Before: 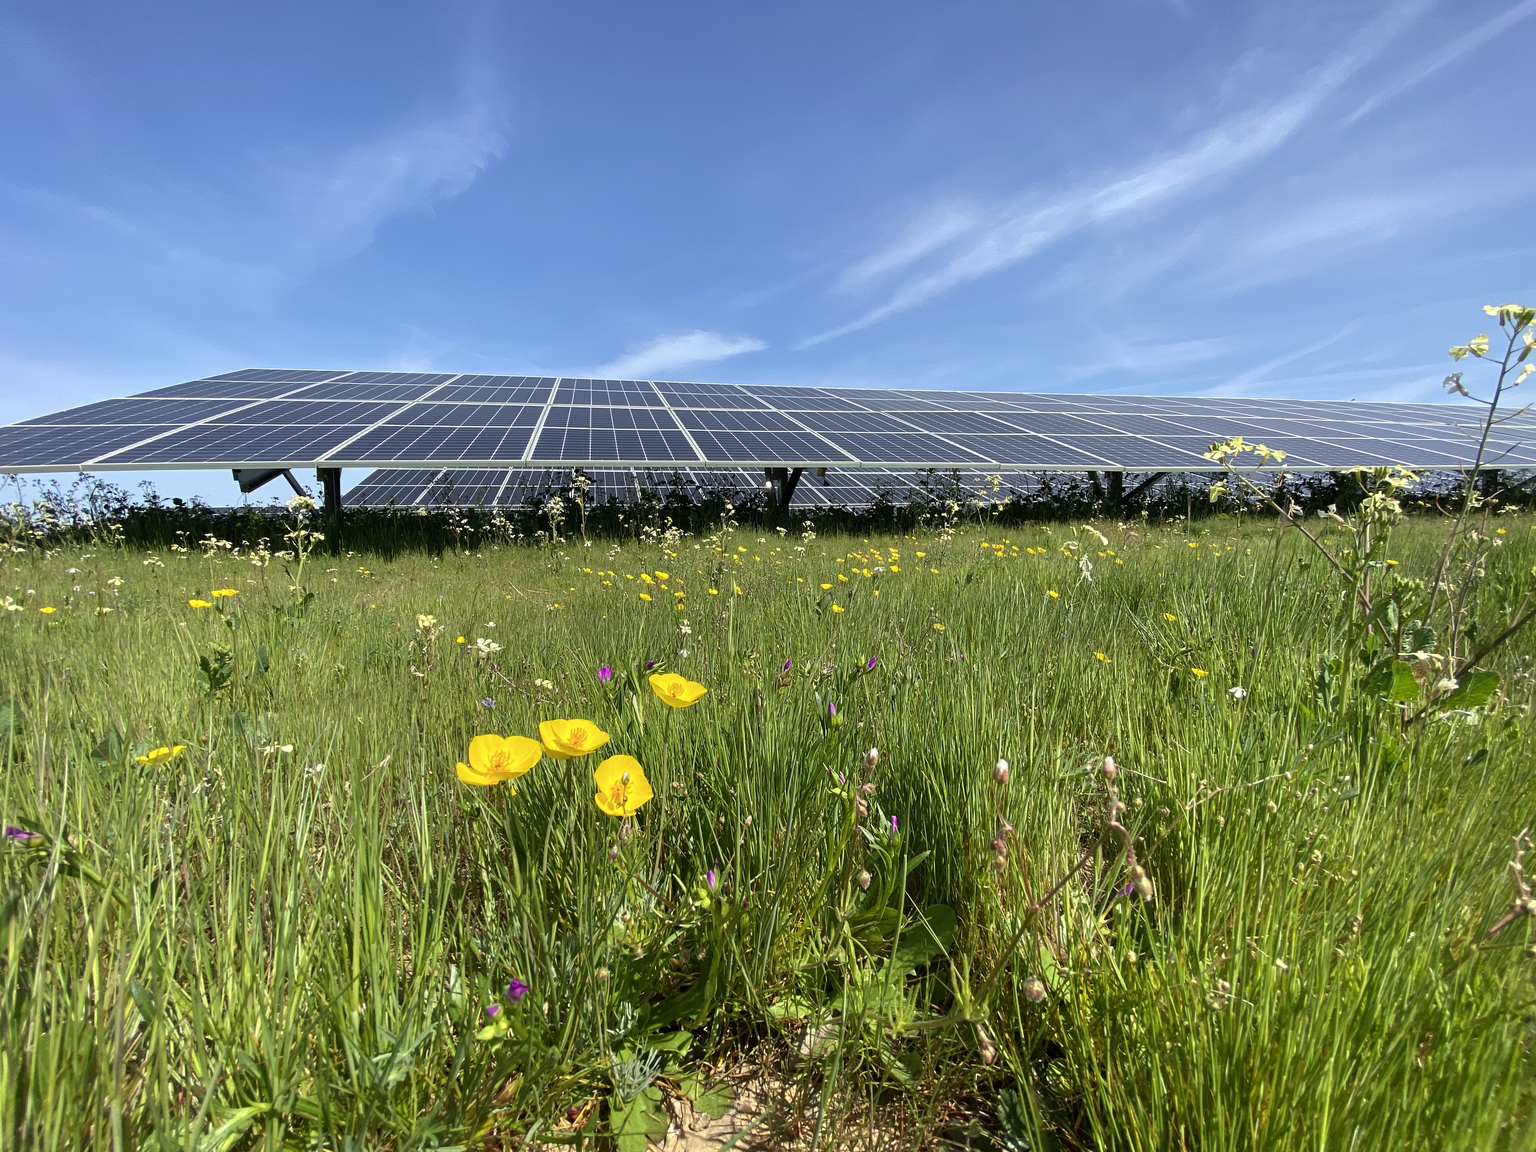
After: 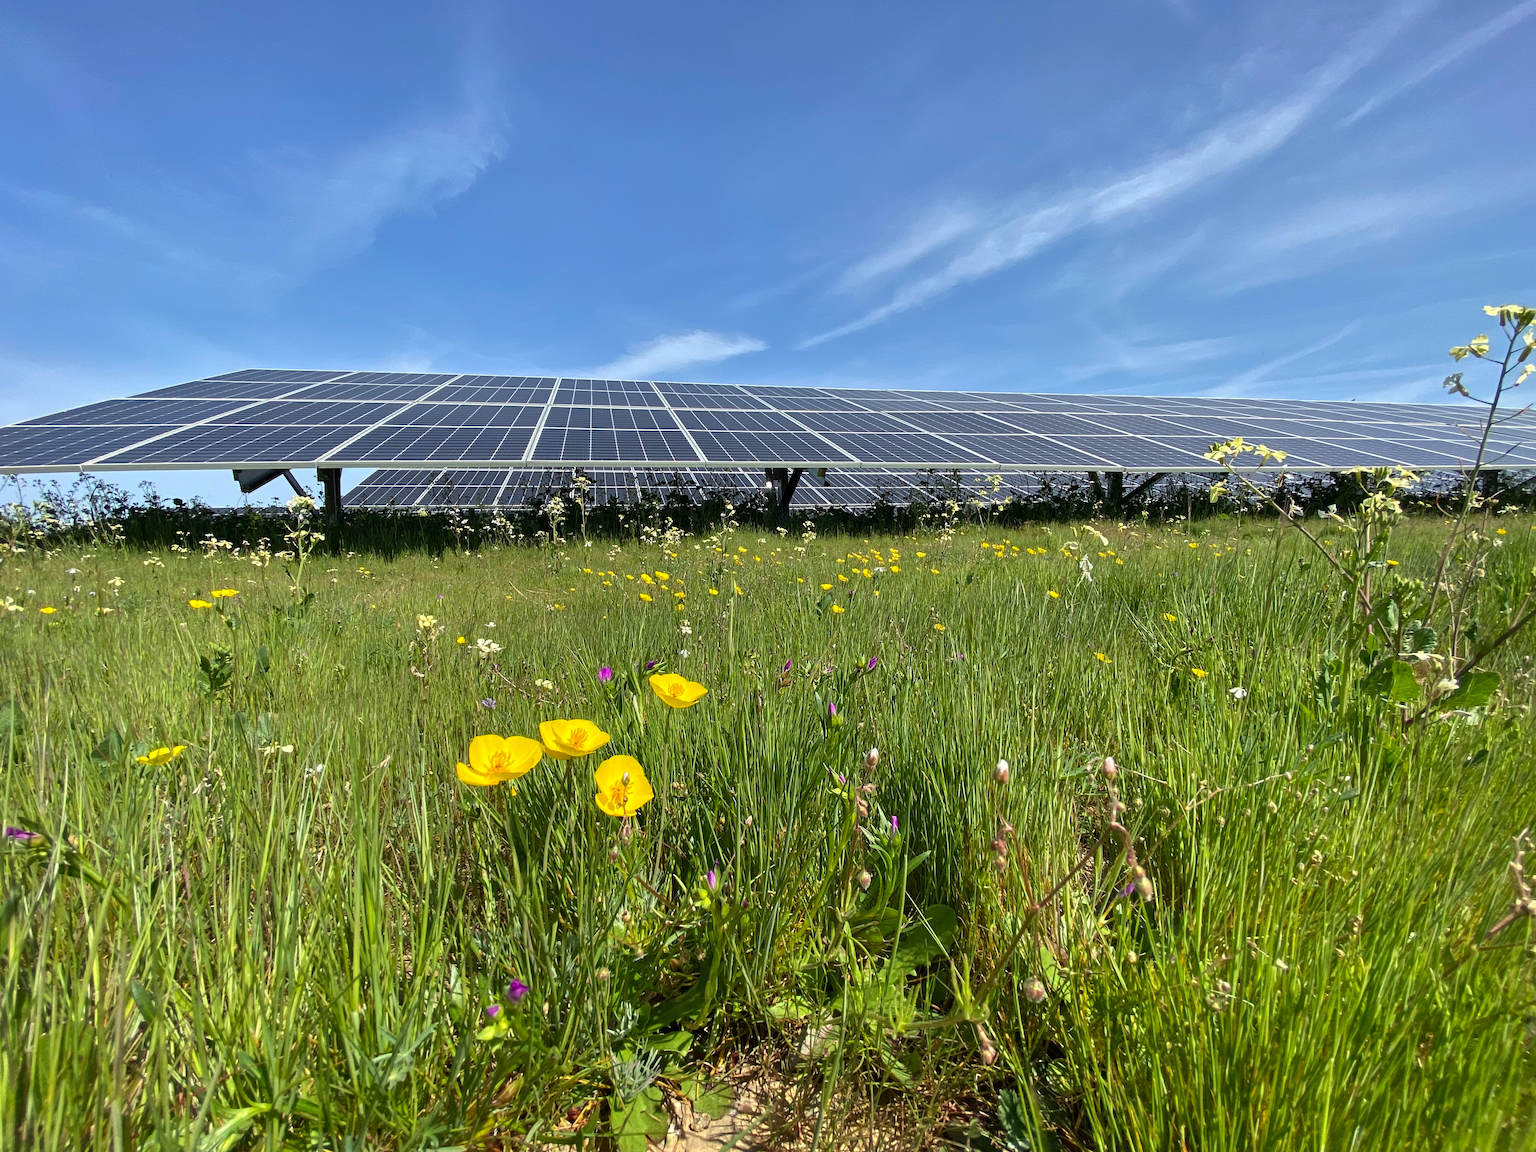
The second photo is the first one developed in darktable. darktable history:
shadows and highlights: low approximation 0.01, soften with gaussian
local contrast: mode bilateral grid, contrast 15, coarseness 36, detail 105%, midtone range 0.2
